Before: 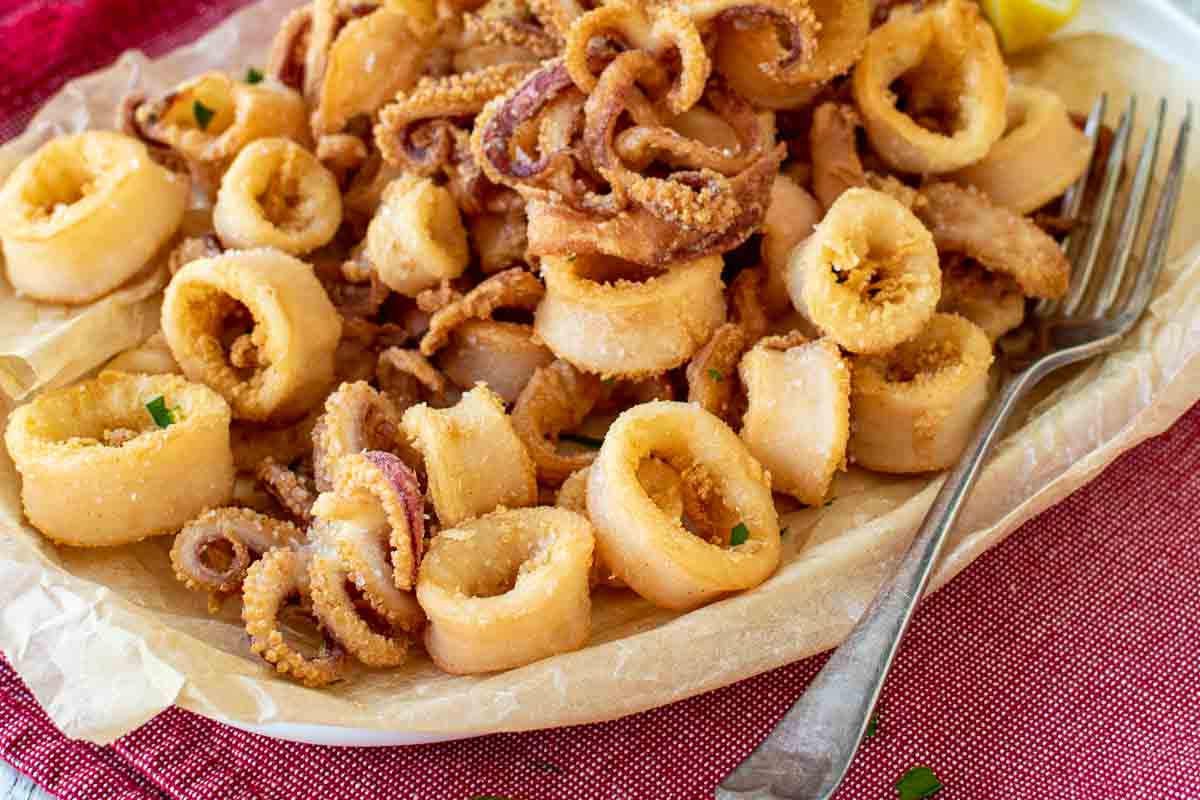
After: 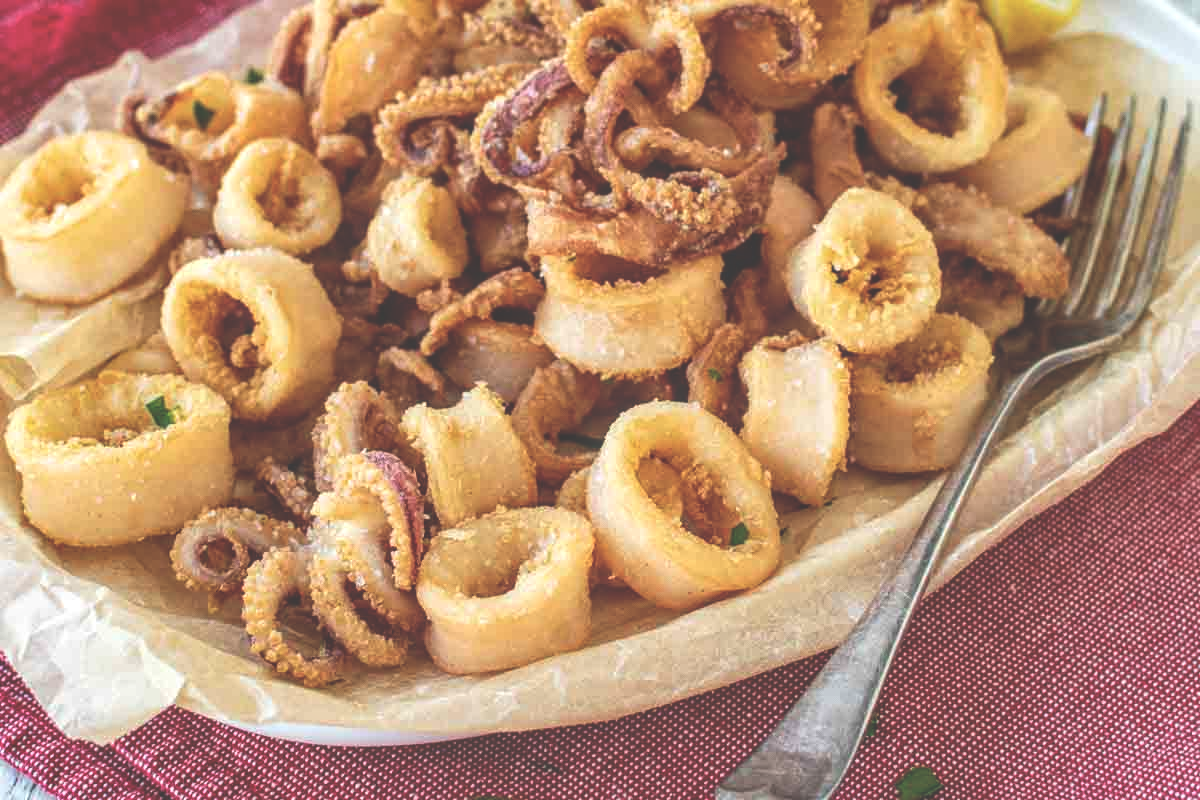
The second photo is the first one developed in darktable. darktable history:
exposure: black level correction -0.062, exposure -0.05 EV, compensate highlight preservation false
tone equalizer: on, module defaults
local contrast: detail 130%
